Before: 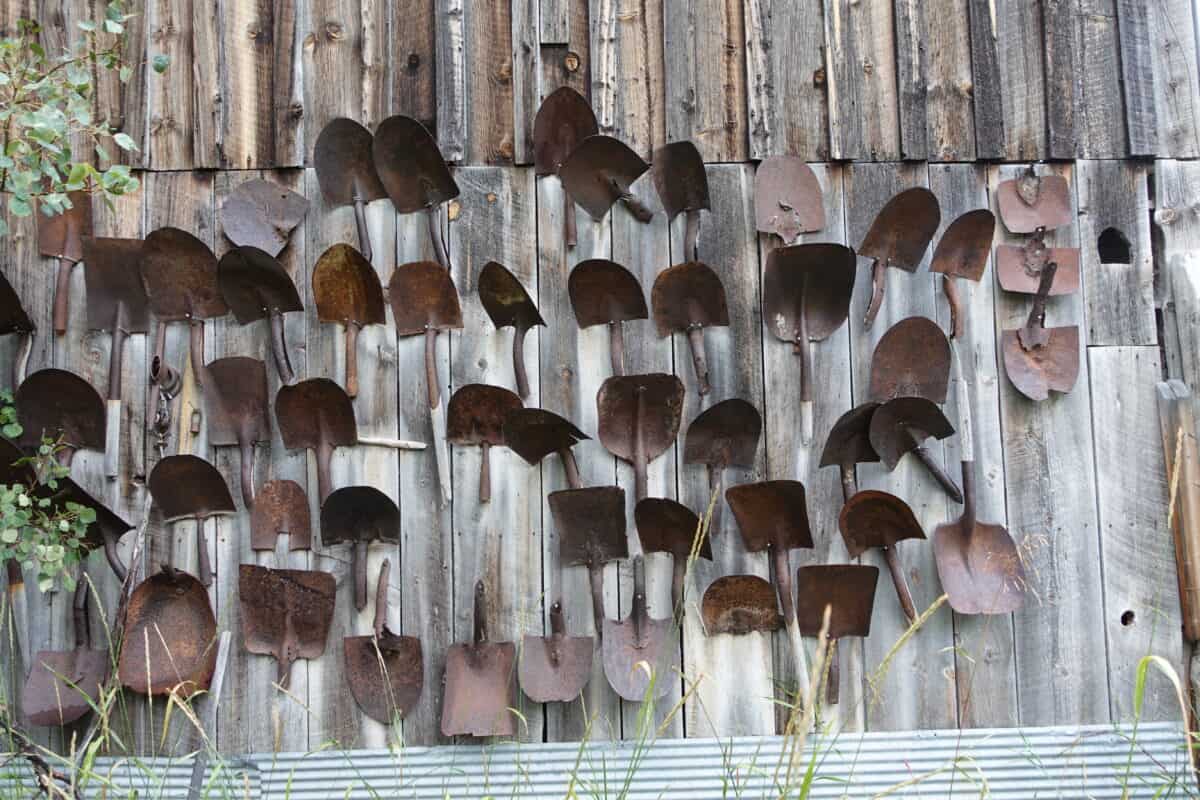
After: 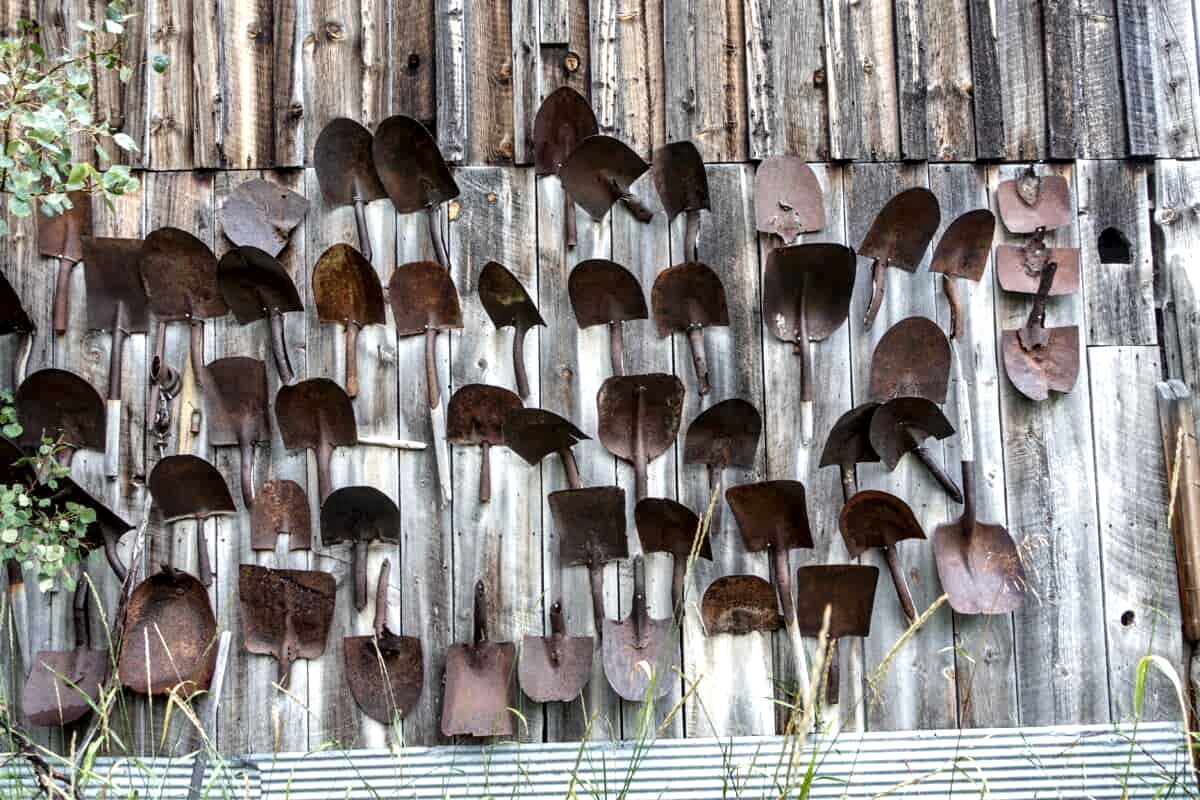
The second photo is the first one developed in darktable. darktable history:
shadows and highlights: shadows 32.83, highlights -47.7, soften with gaussian
exposure: black level correction 0, exposure 0.2 EV, compensate exposure bias true, compensate highlight preservation false
local contrast: highlights 60%, shadows 60%, detail 160%
